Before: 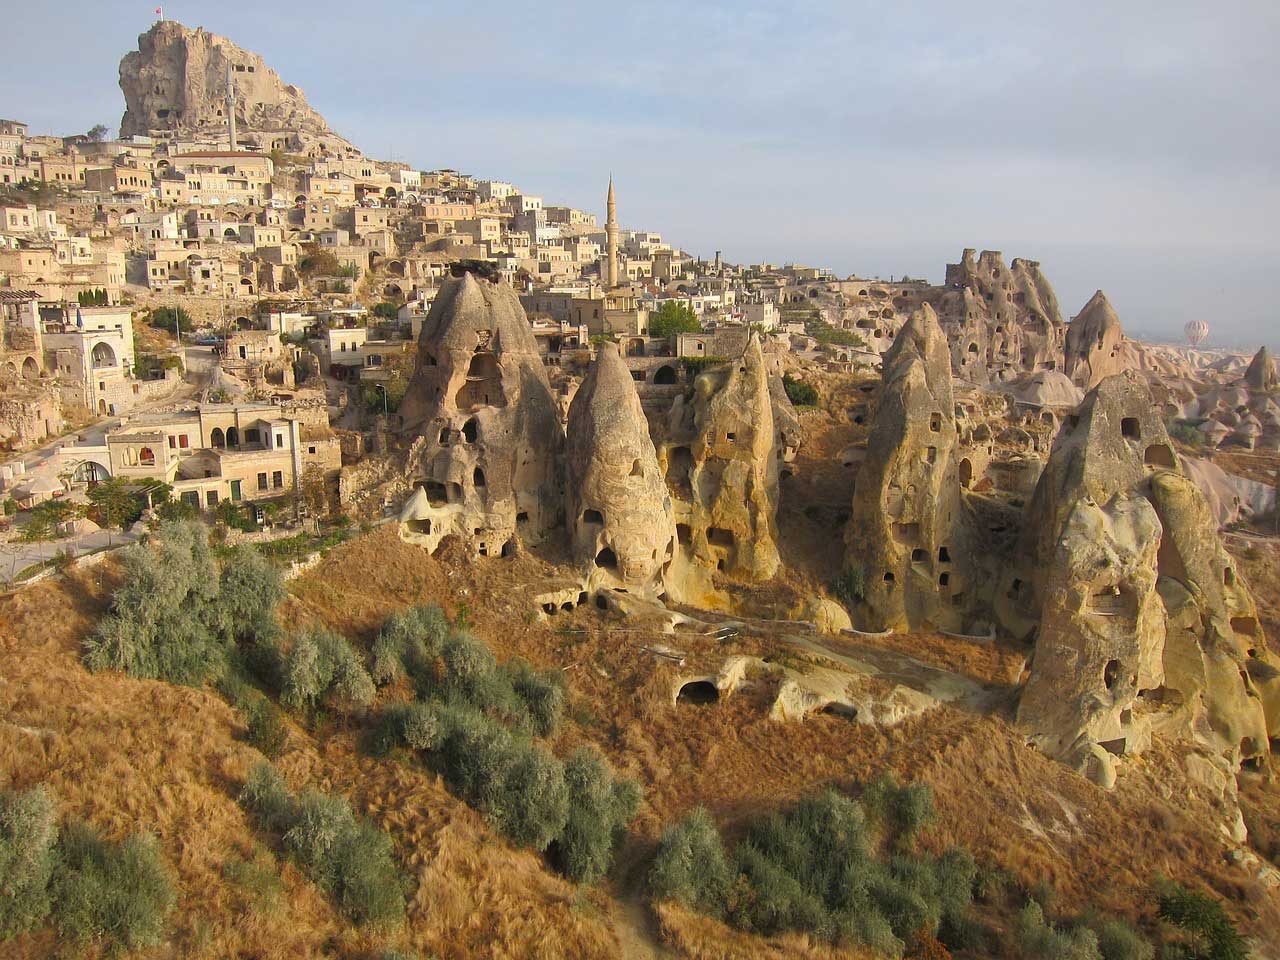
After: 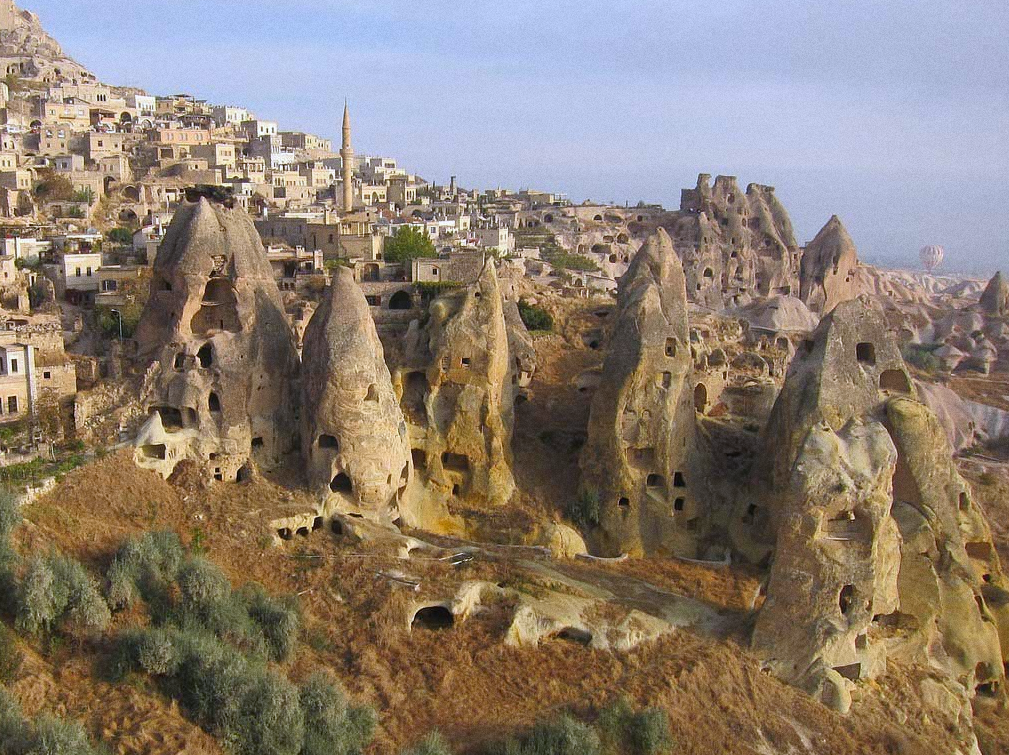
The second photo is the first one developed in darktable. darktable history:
white balance: red 0.967, blue 1.119, emerald 0.756
crop and rotate: left 20.74%, top 7.912%, right 0.375%, bottom 13.378%
grain: coarseness 0.09 ISO
rotate and perspective: automatic cropping original format, crop left 0, crop top 0
